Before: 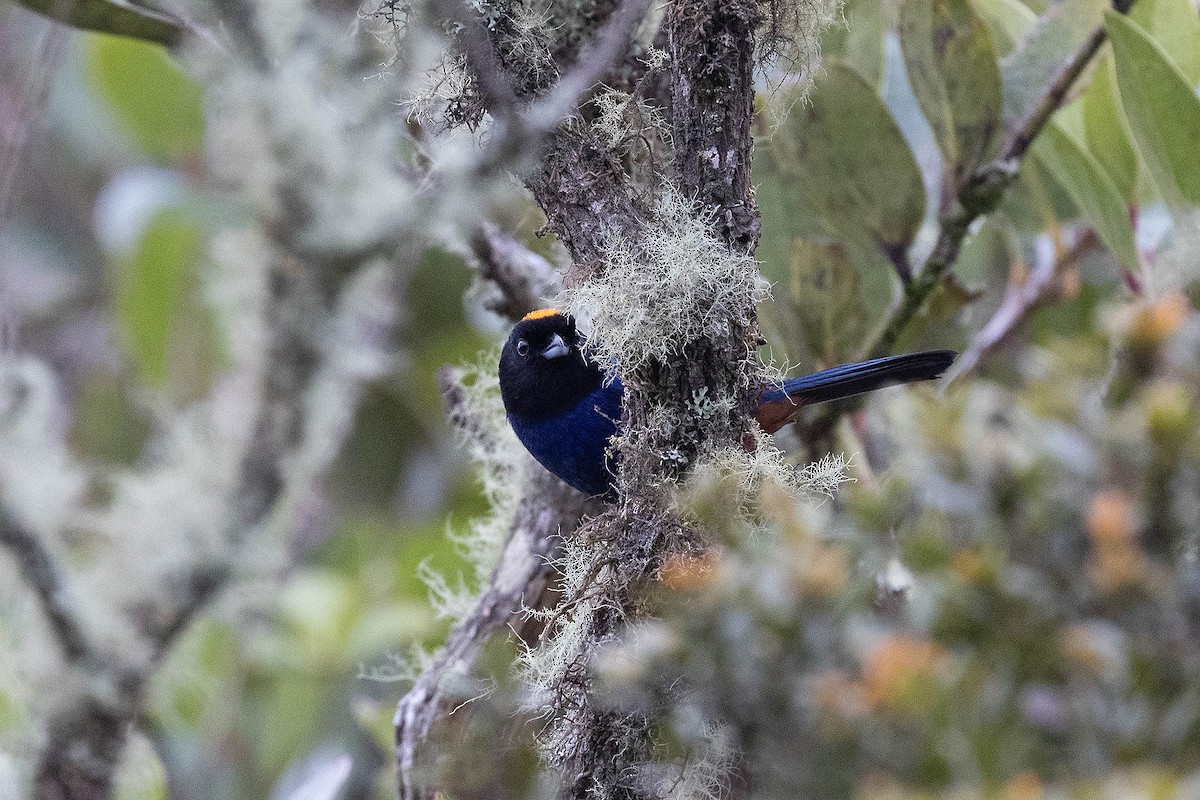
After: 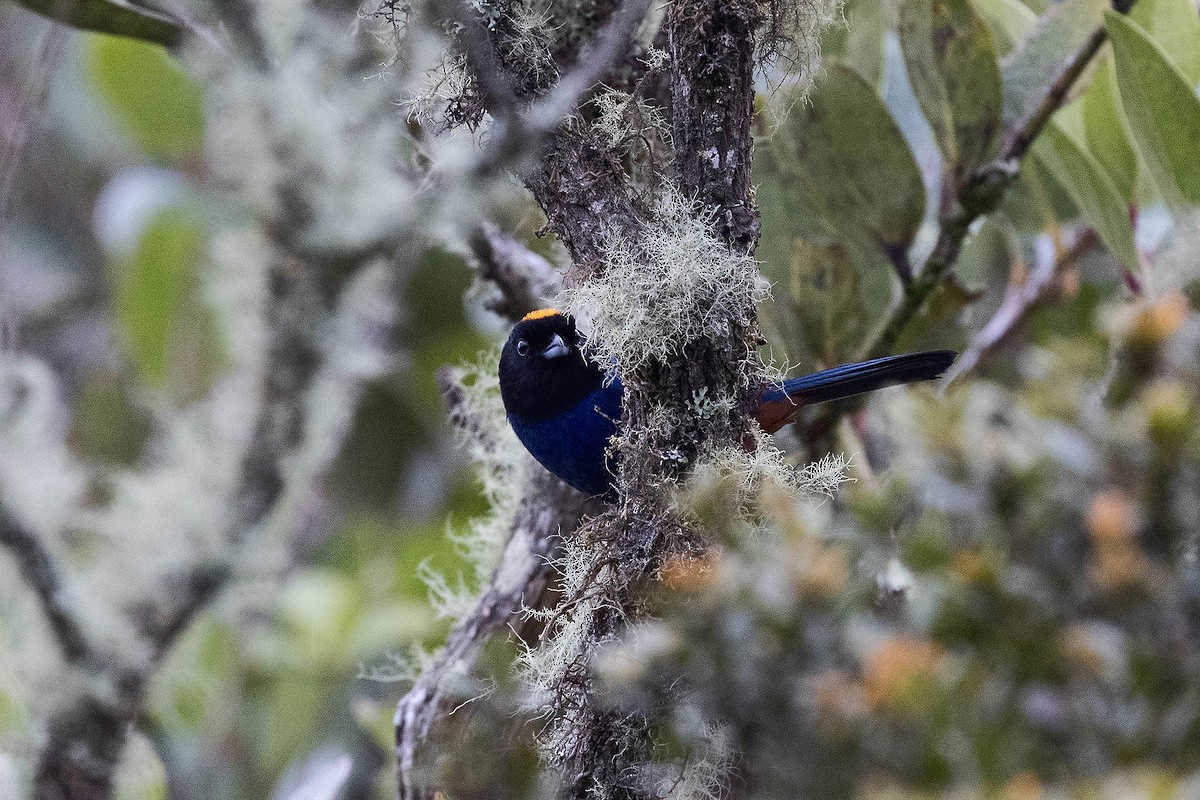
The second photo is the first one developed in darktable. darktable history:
tone equalizer: edges refinement/feathering 500, mask exposure compensation -1.57 EV, preserve details no
tone curve: curves: ch0 [(0, 0) (0.003, 0.006) (0.011, 0.01) (0.025, 0.017) (0.044, 0.029) (0.069, 0.043) (0.1, 0.064) (0.136, 0.091) (0.177, 0.128) (0.224, 0.162) (0.277, 0.206) (0.335, 0.258) (0.399, 0.324) (0.468, 0.404) (0.543, 0.499) (0.623, 0.595) (0.709, 0.693) (0.801, 0.786) (0.898, 0.883) (1, 1)], color space Lab, independent channels, preserve colors none
